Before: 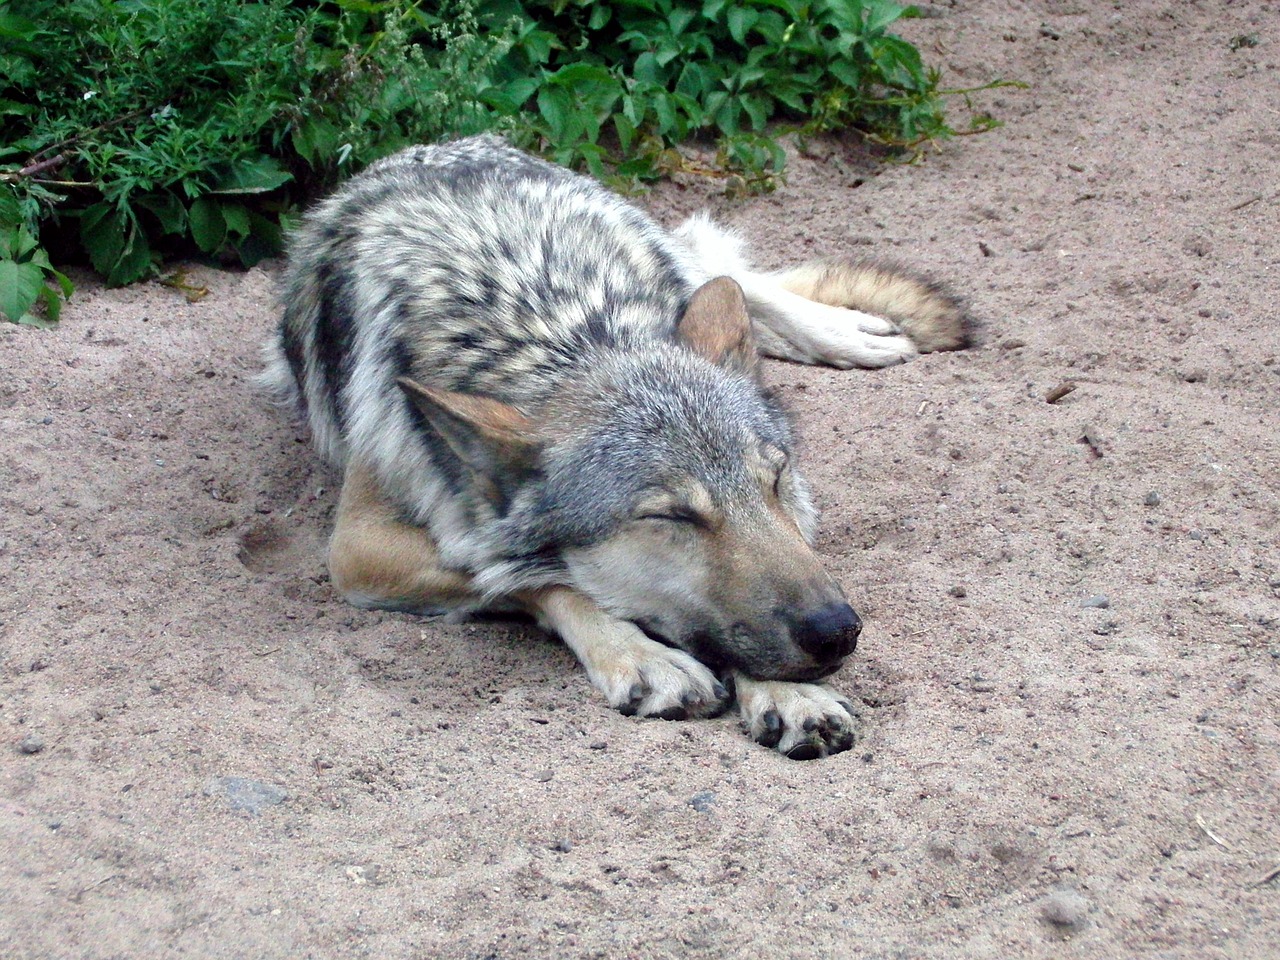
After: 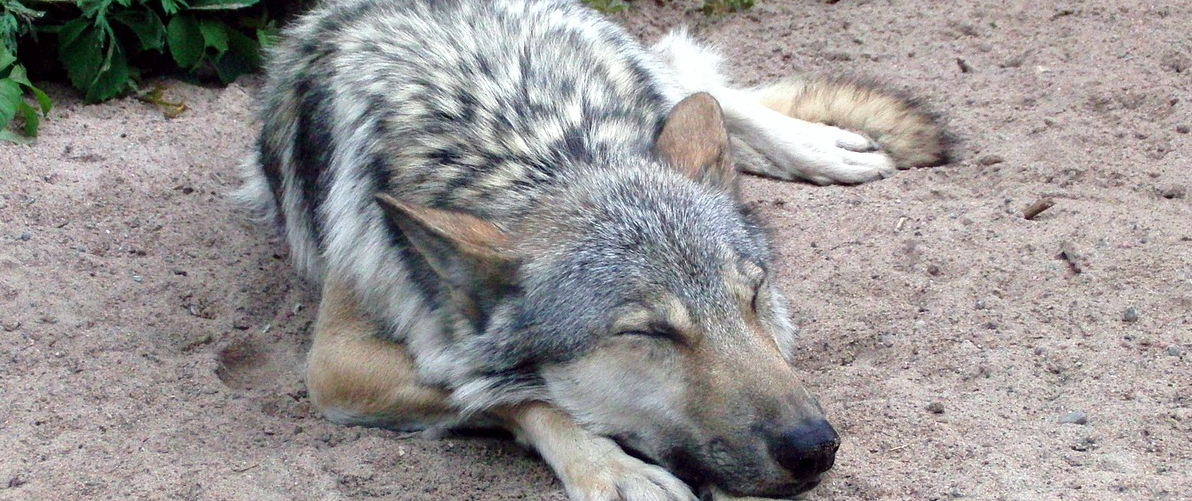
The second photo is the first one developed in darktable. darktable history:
crop: left 1.744%, top 19.225%, right 5.069%, bottom 28.357%
levels: mode automatic
